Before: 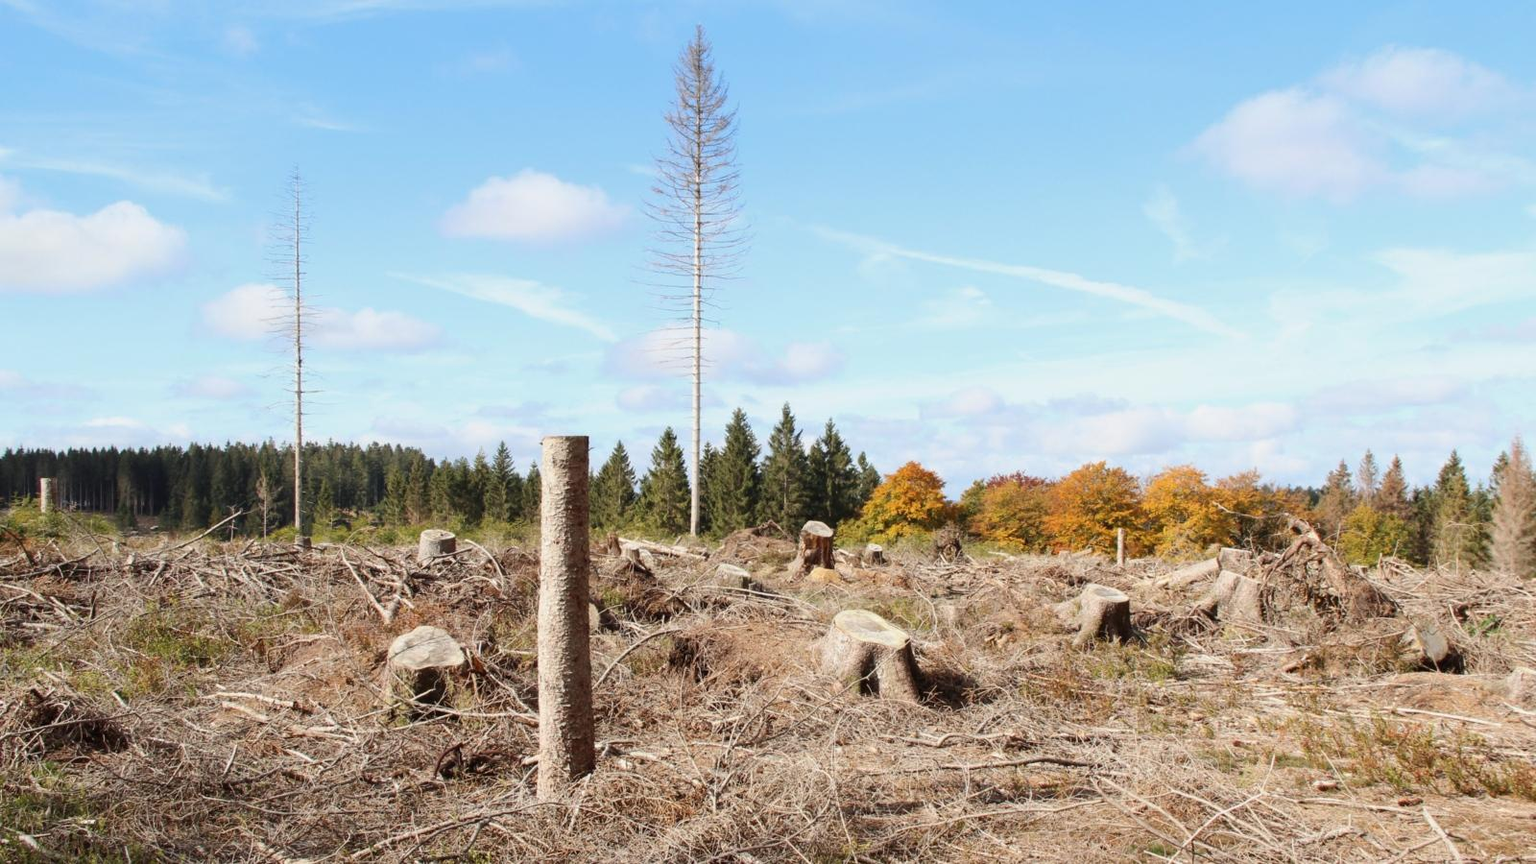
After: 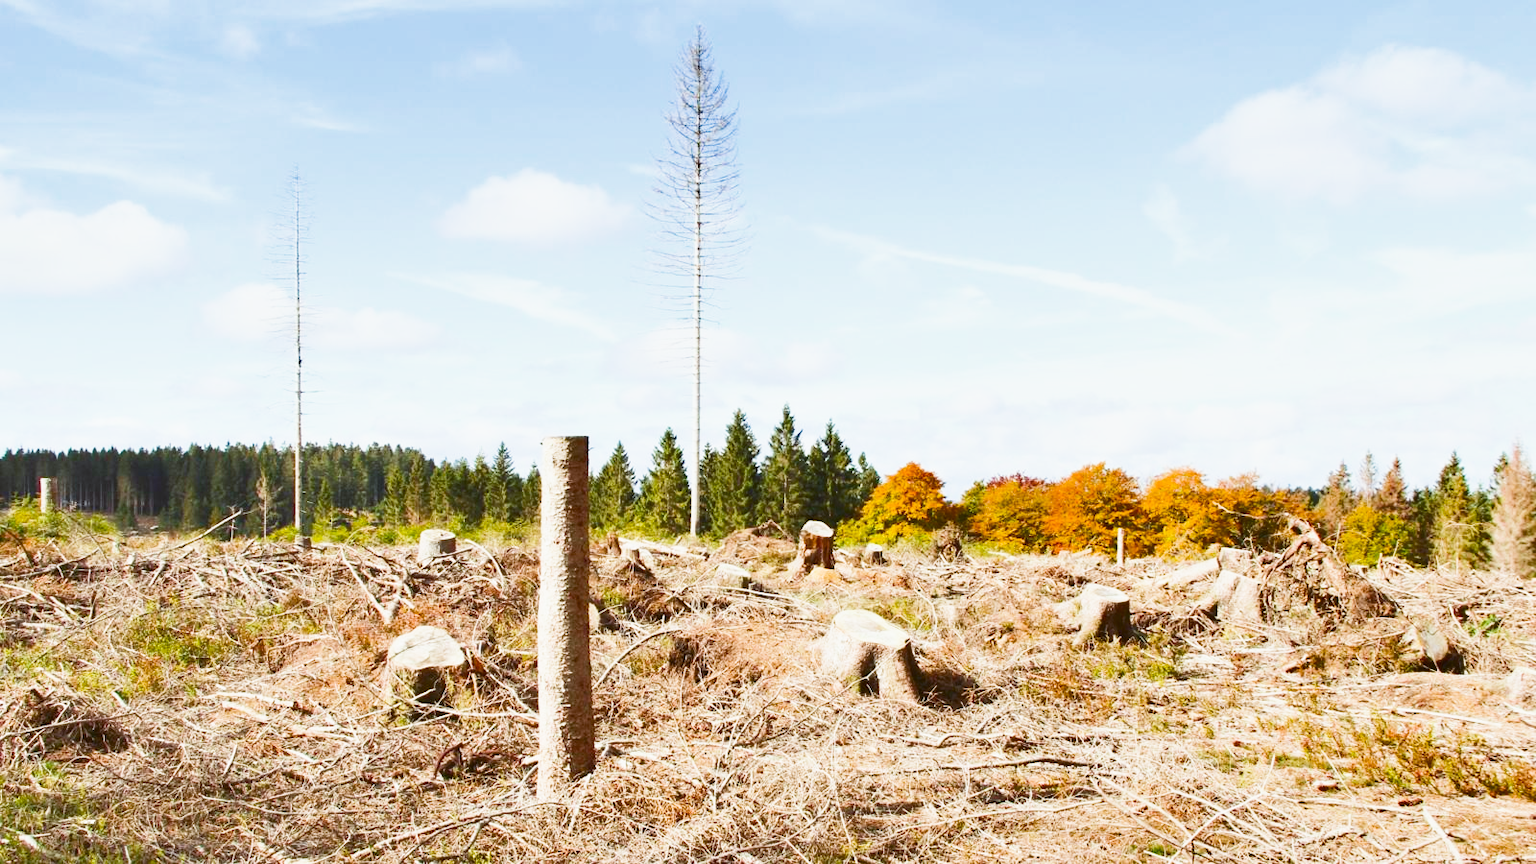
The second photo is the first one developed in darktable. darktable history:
exposure: black level correction 0, exposure 1.45 EV, compensate exposure bias true, compensate highlight preservation false
rotate and perspective: automatic cropping off
shadows and highlights: soften with gaussian
color balance: lift [1.004, 1.002, 1.002, 0.998], gamma [1, 1.007, 1.002, 0.993], gain [1, 0.977, 1.013, 1.023], contrast -3.64%
color balance rgb: perceptual saturation grading › global saturation 30%, global vibrance 20%
sigmoid: contrast 1.22, skew 0.65
